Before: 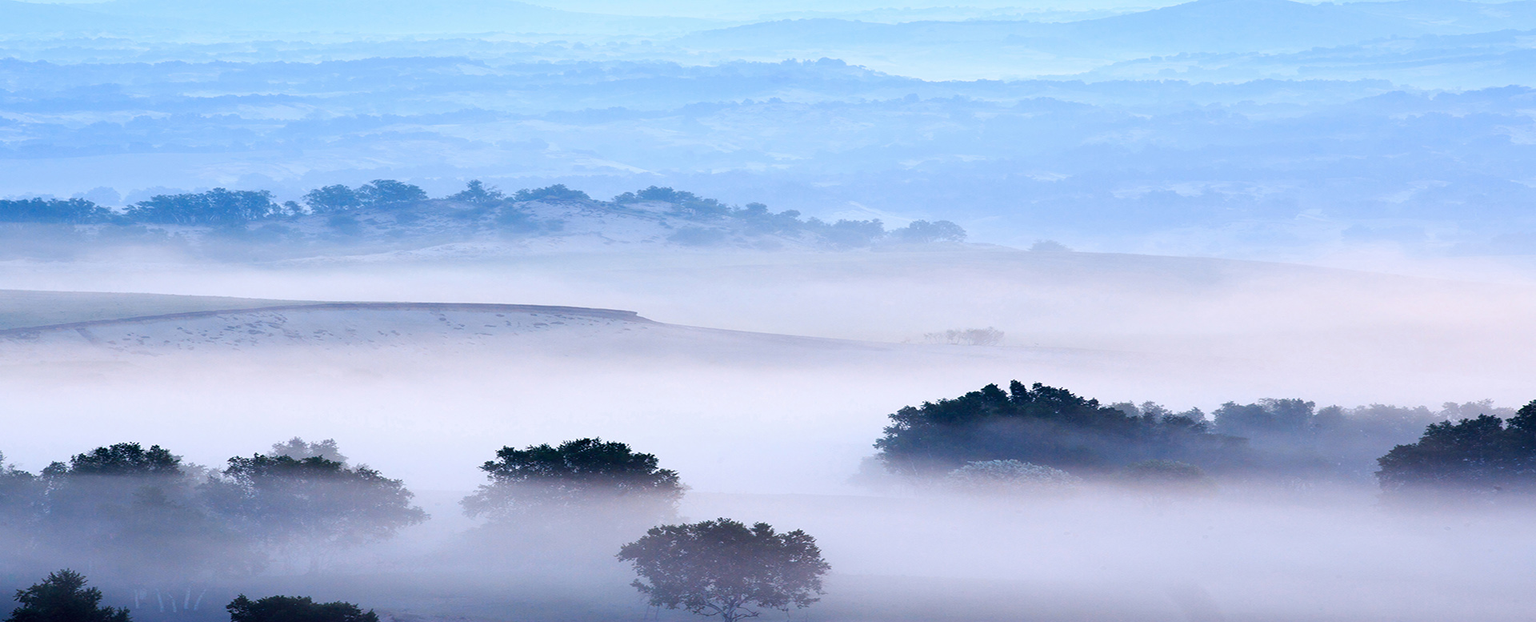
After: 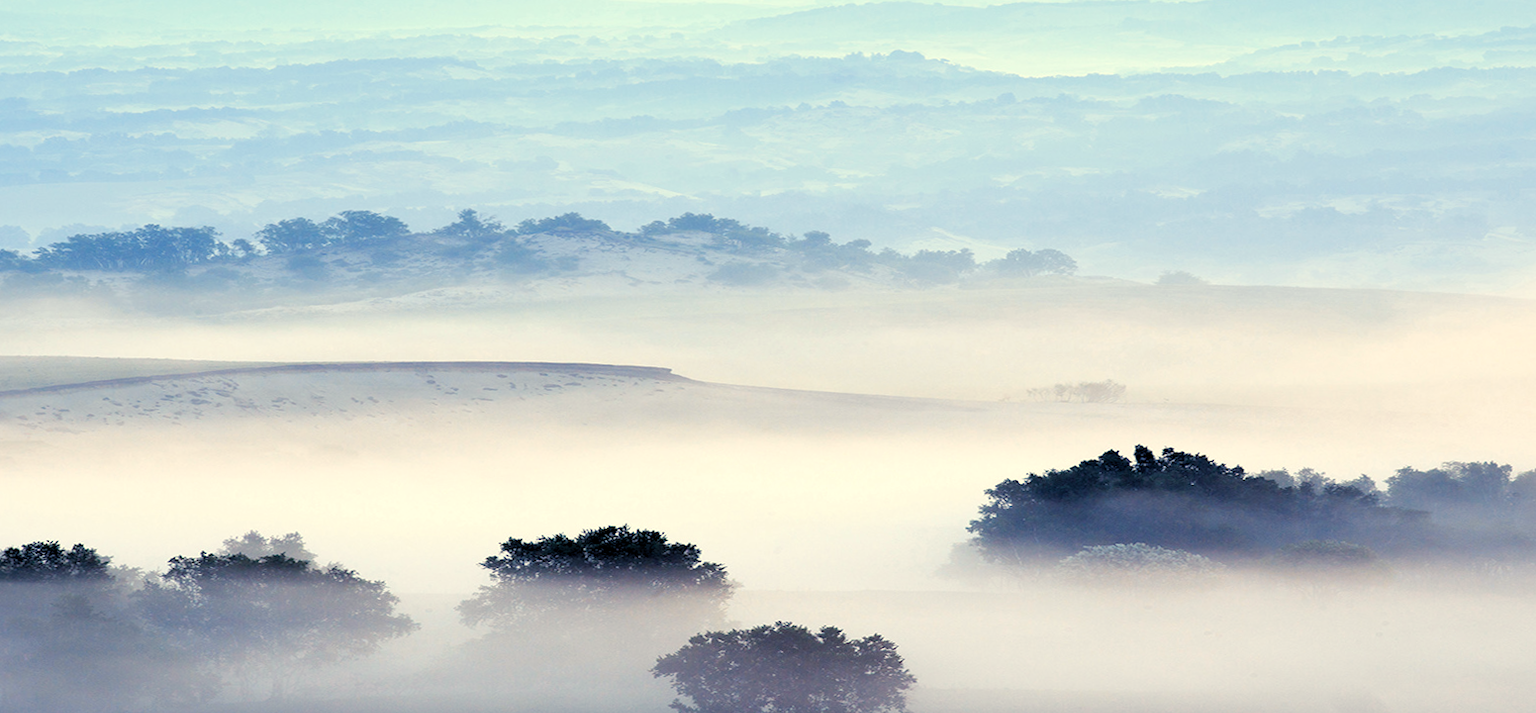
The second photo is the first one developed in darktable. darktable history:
color balance rgb: shadows lift › chroma 2%, shadows lift › hue 263°, highlights gain › chroma 8%, highlights gain › hue 84°, linear chroma grading › global chroma -15%, saturation formula JzAzBz (2021)
crop and rotate: angle 1°, left 4.281%, top 0.642%, right 11.383%, bottom 2.486%
rgb levels: levels [[0.01, 0.419, 0.839], [0, 0.5, 1], [0, 0.5, 1]]
